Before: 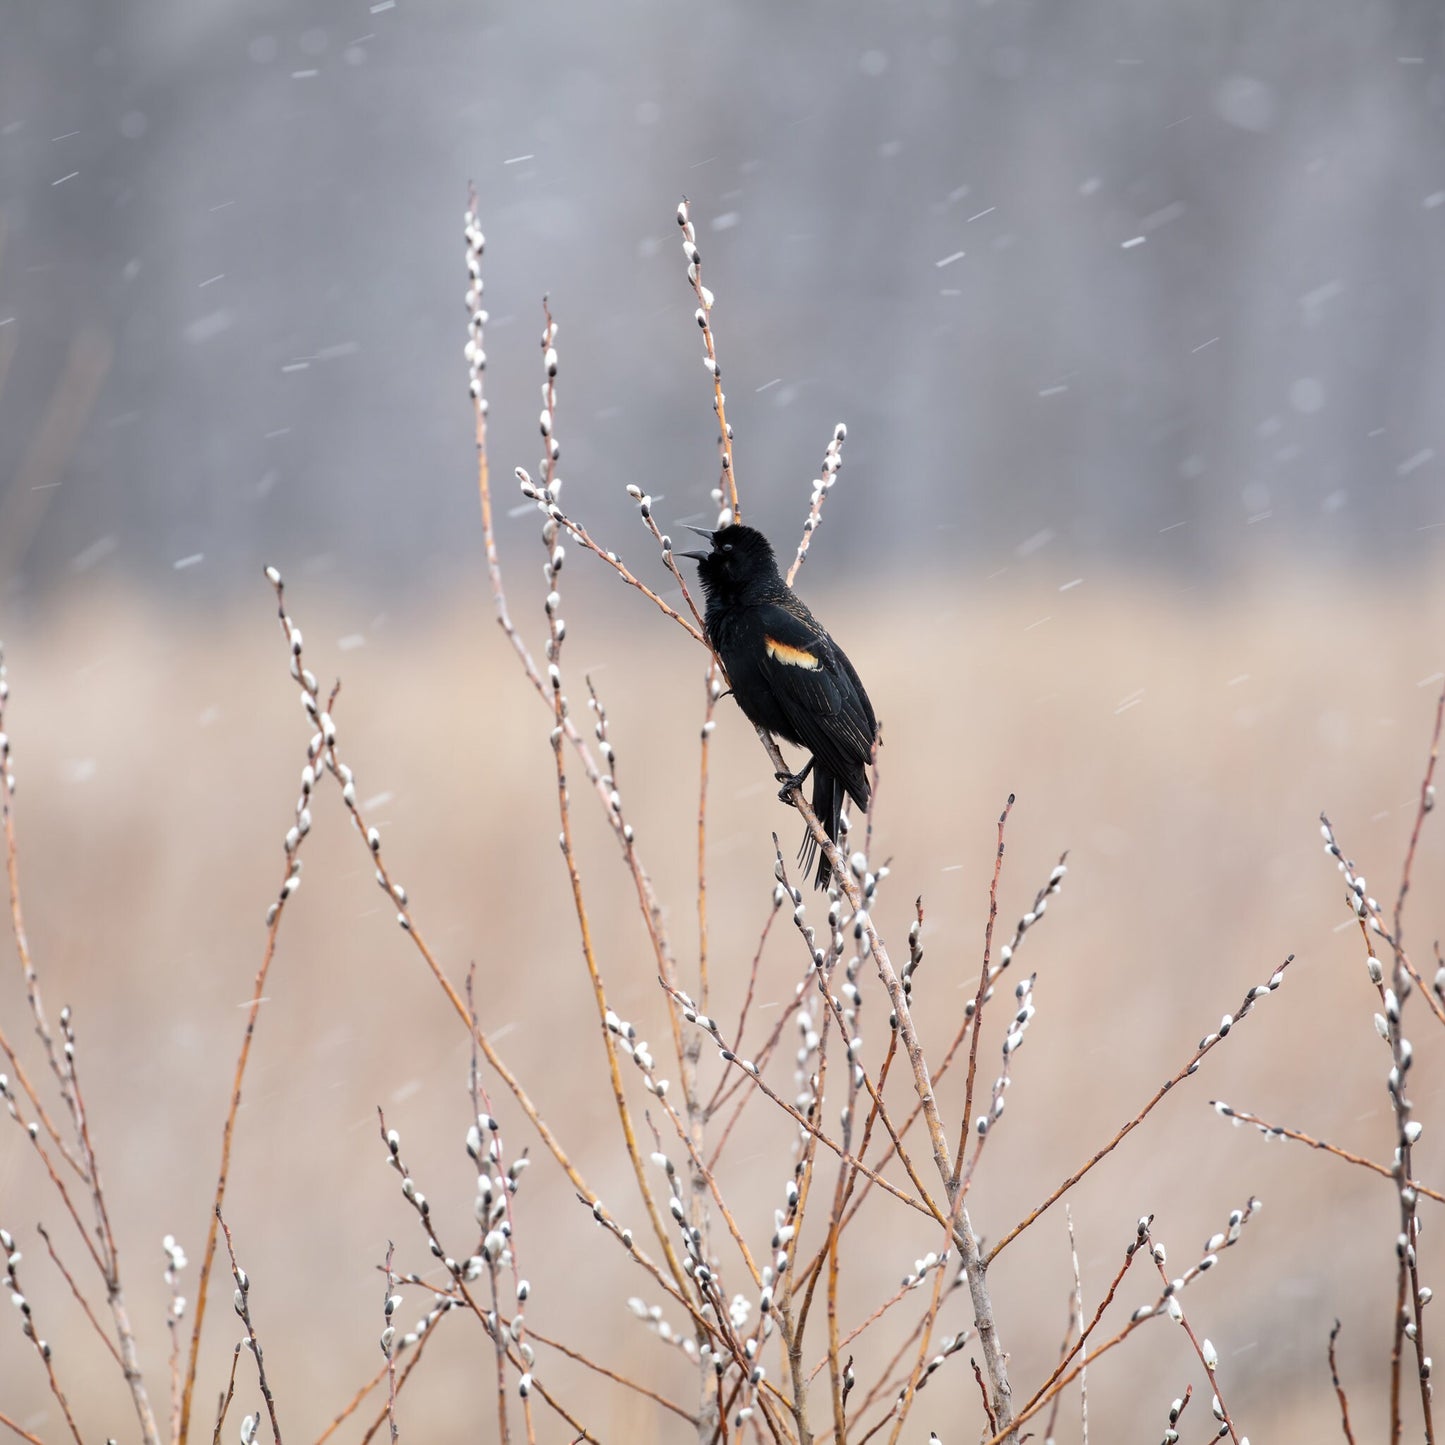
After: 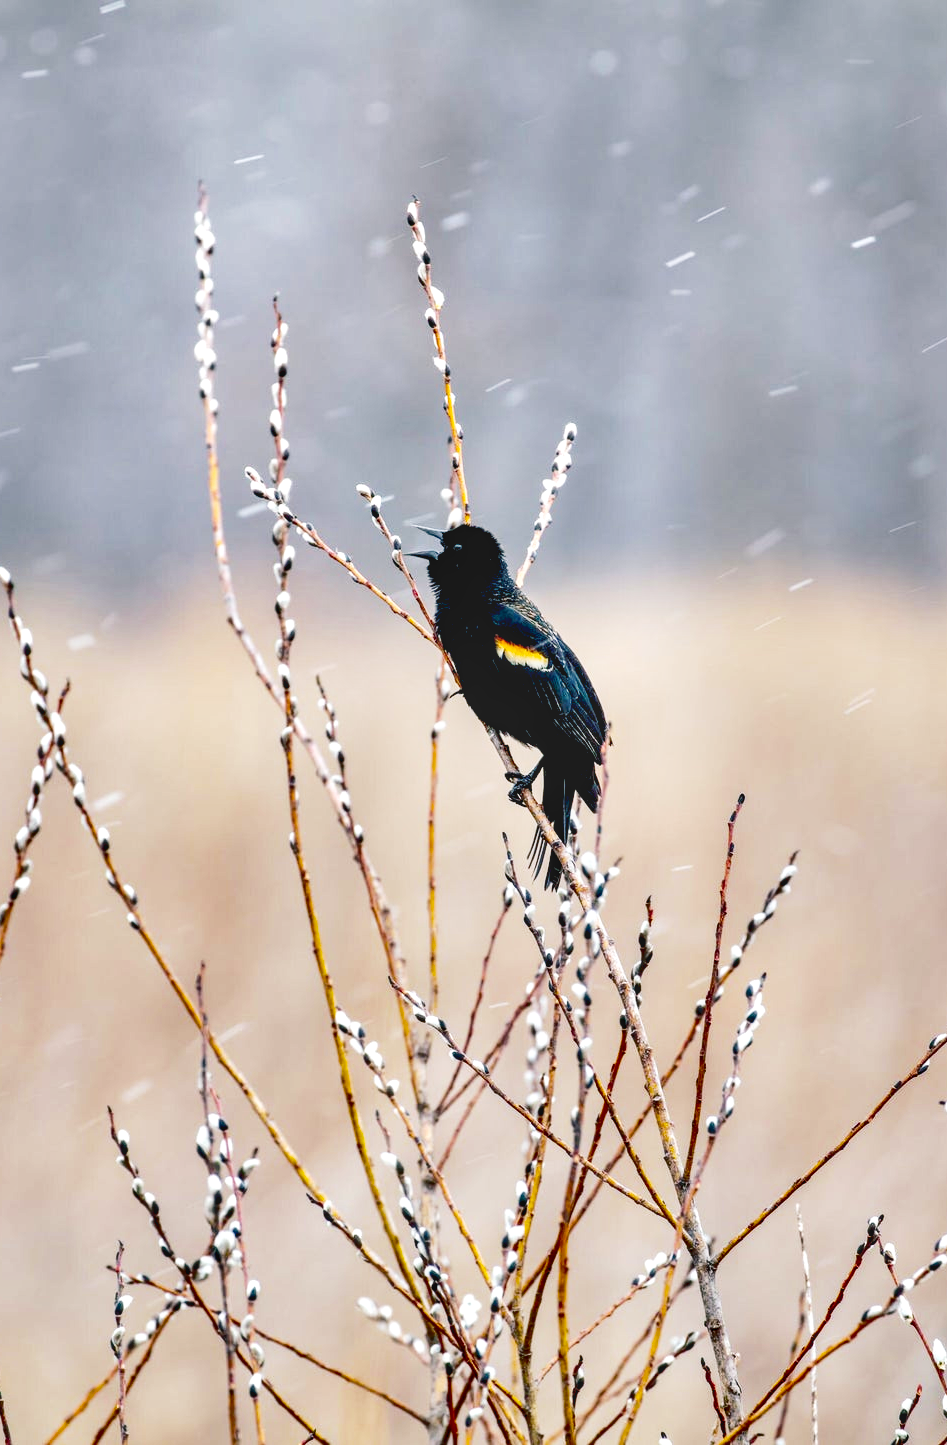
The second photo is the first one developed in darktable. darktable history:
crop and rotate: left 18.726%, right 15.679%
exposure: black level correction 0, compensate highlight preservation false
color balance rgb: shadows lift › chroma 2.859%, shadows lift › hue 192.16°, perceptual saturation grading › global saturation 59.812%, perceptual saturation grading › highlights 21.397%, perceptual saturation grading › shadows -49.407%, hue shift -1.57°, perceptual brilliance grading › global brilliance 9.865%, perceptual brilliance grading › shadows 15.289%, contrast -20.912%
contrast equalizer: y [[0.6 ×6], [0.55 ×6], [0 ×6], [0 ×6], [0 ×6]]
base curve: curves: ch0 [(0, 0.007) (0.028, 0.063) (0.121, 0.311) (0.46, 0.743) (0.859, 0.957) (1, 1)], preserve colors none
local contrast: on, module defaults
shadows and highlights: shadows 30.63, highlights -62.87, shadows color adjustment 98%, highlights color adjustment 58.11%, soften with gaussian
